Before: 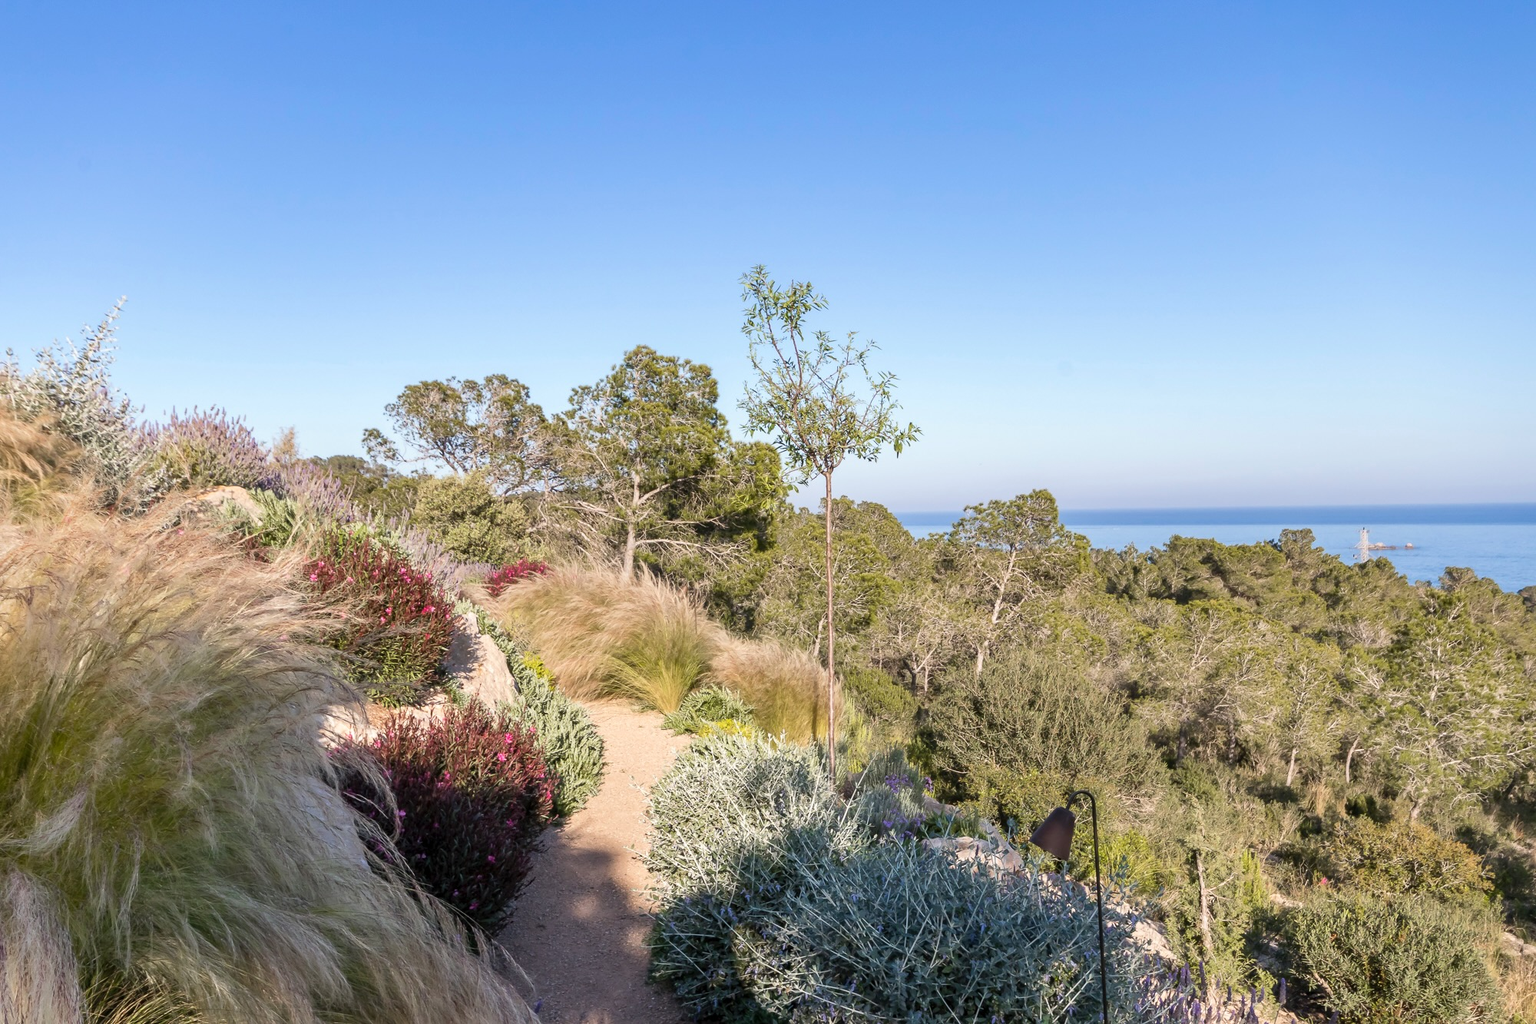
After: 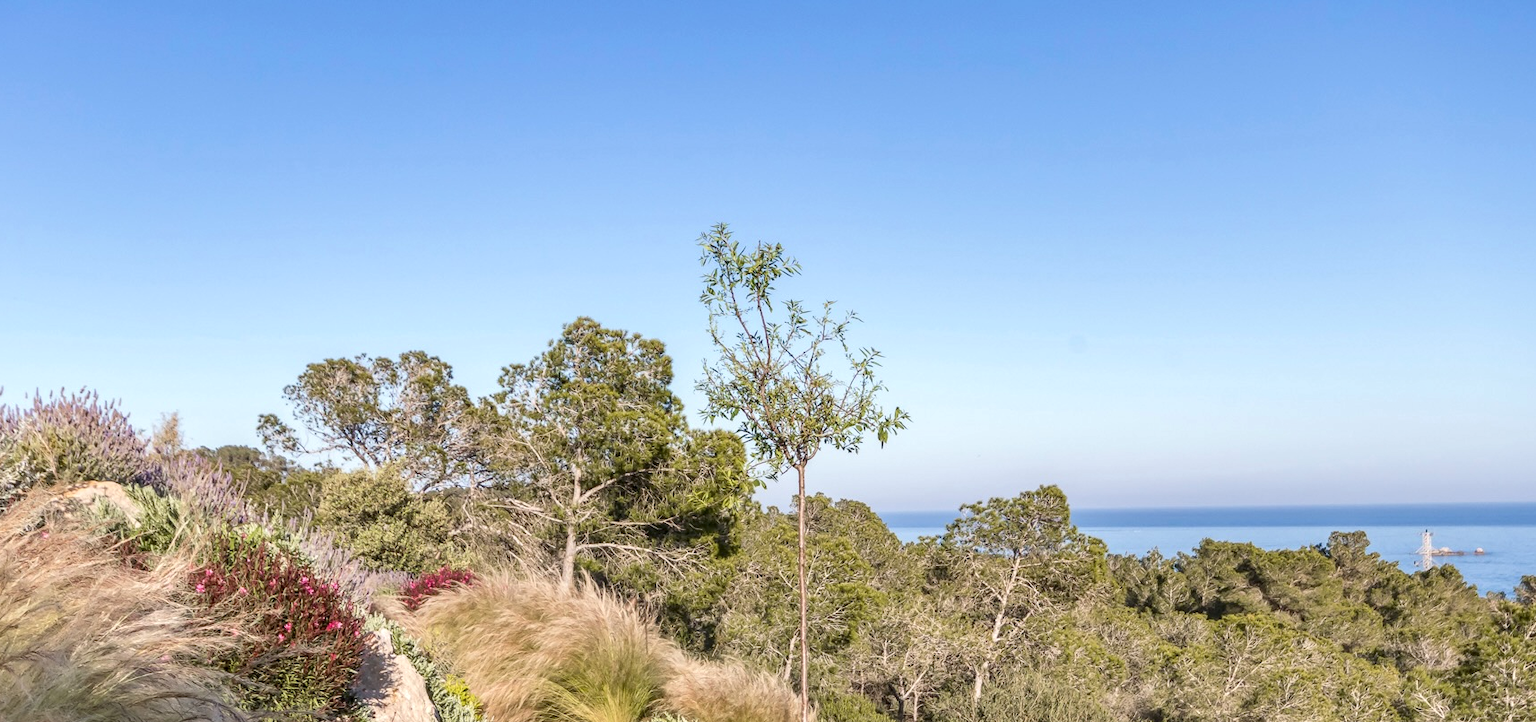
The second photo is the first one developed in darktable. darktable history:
crop and rotate: left 9.284%, top 7.334%, right 5.043%, bottom 32.186%
local contrast: on, module defaults
